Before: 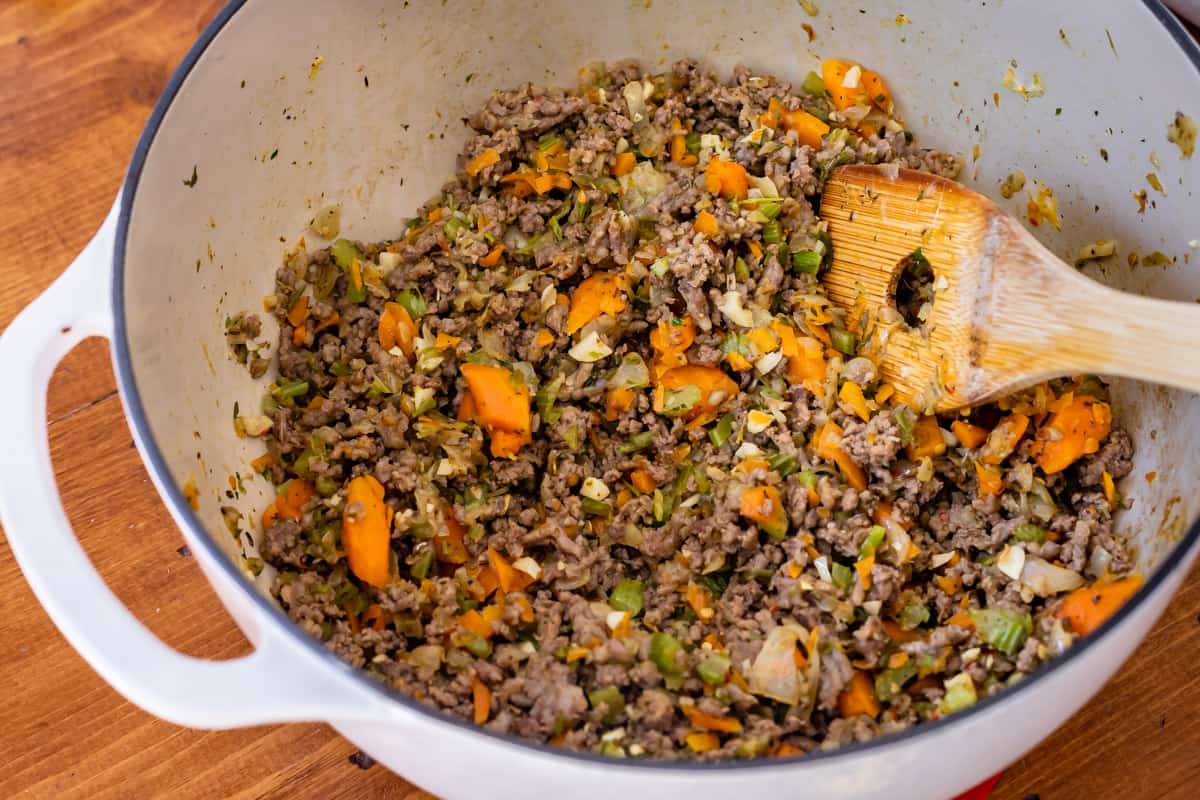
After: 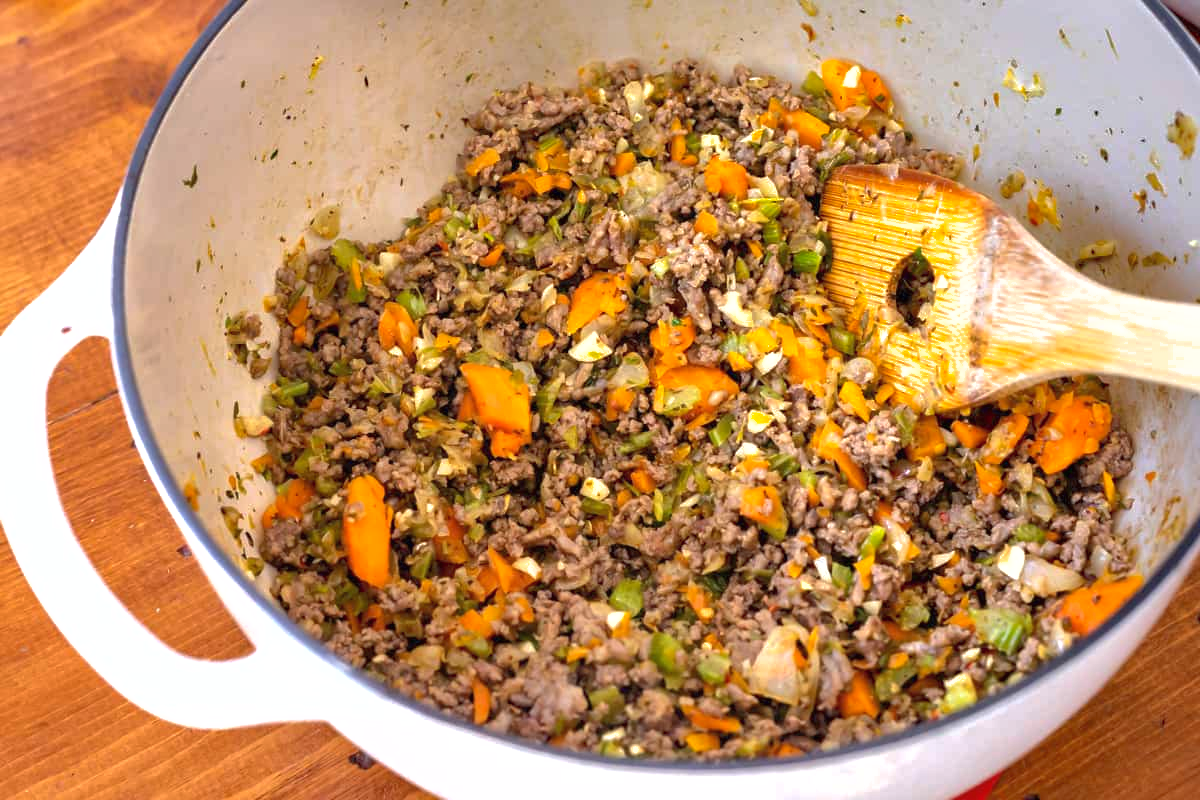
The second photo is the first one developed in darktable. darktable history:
shadows and highlights: on, module defaults
exposure: black level correction 0, exposure 0.7 EV, compensate exposure bias true, compensate highlight preservation false
